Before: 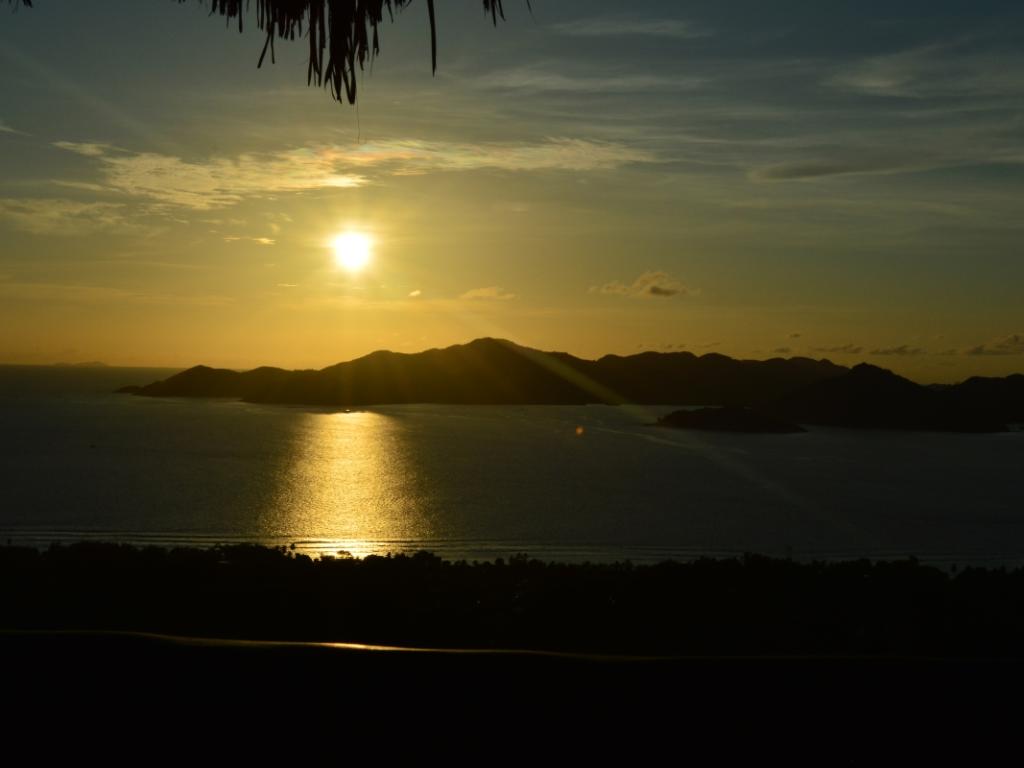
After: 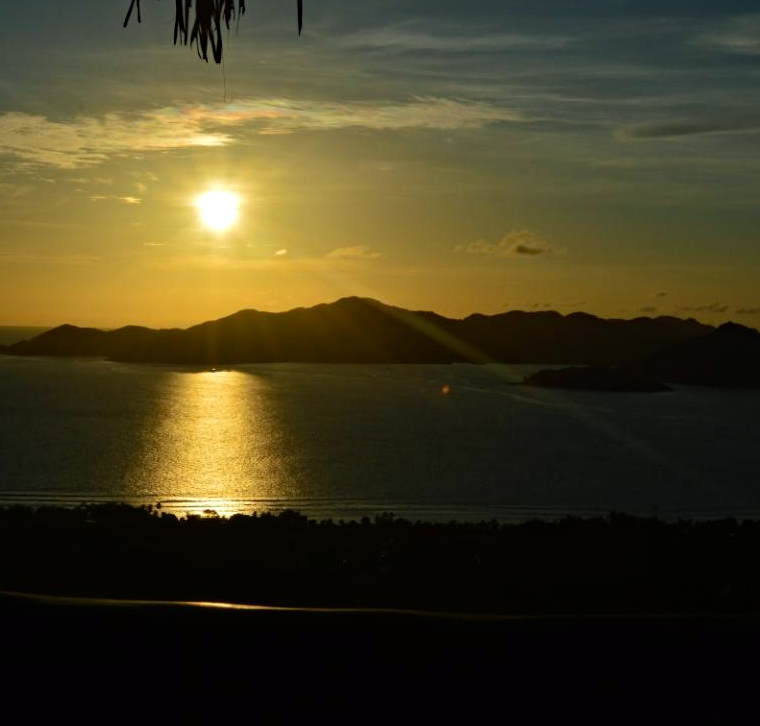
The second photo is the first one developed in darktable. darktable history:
crop and rotate: left 13.142%, top 5.414%, right 12.632%
haze removal: strength 0.263, distance 0.254, compatibility mode true, adaptive false
